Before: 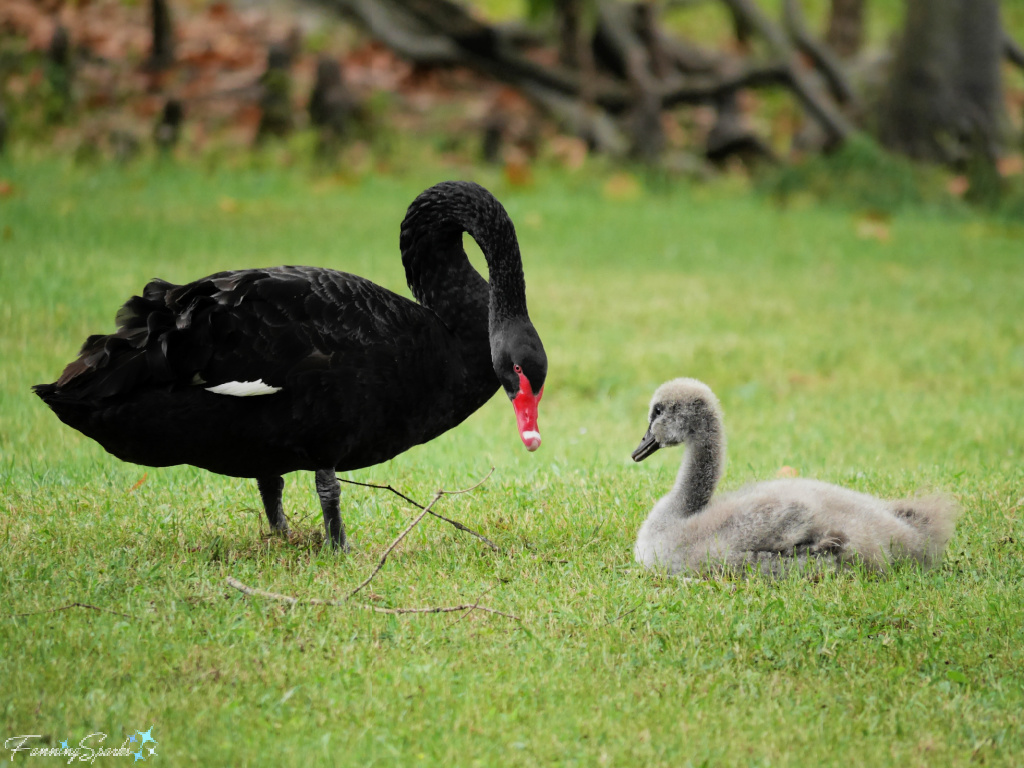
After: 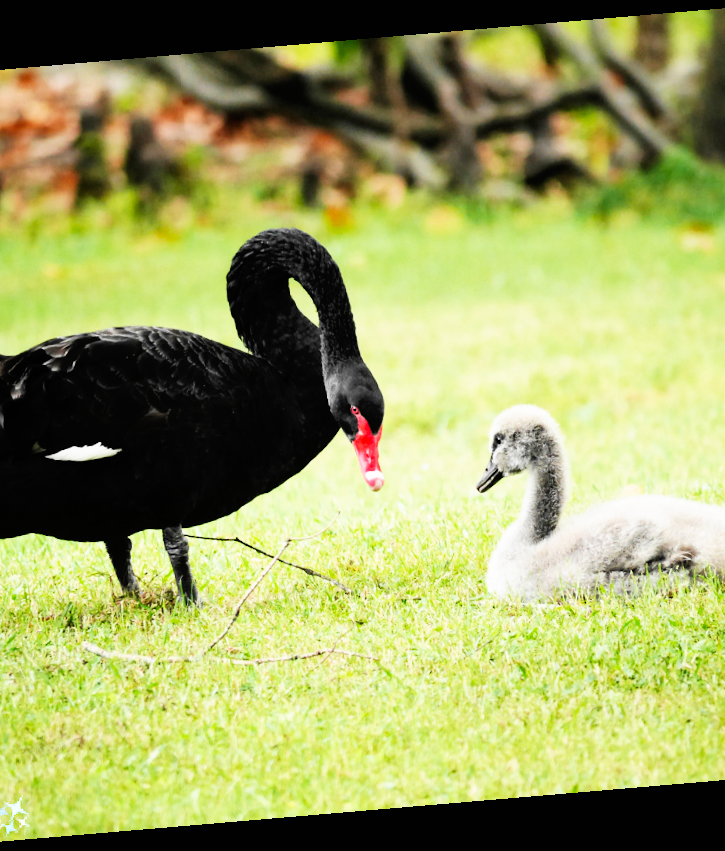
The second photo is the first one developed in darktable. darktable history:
base curve: curves: ch0 [(0, 0) (0.007, 0.004) (0.027, 0.03) (0.046, 0.07) (0.207, 0.54) (0.442, 0.872) (0.673, 0.972) (1, 1)], preserve colors none
rotate and perspective: rotation -4.86°, automatic cropping off
crop and rotate: left 17.732%, right 15.423%
